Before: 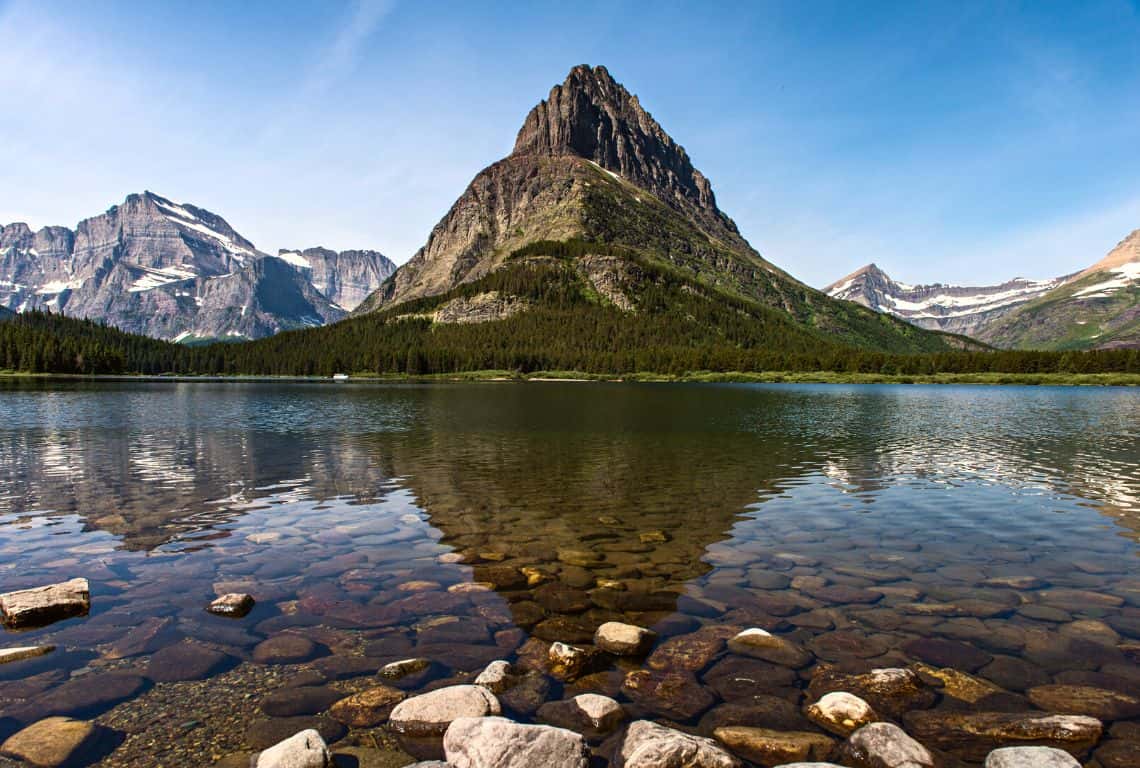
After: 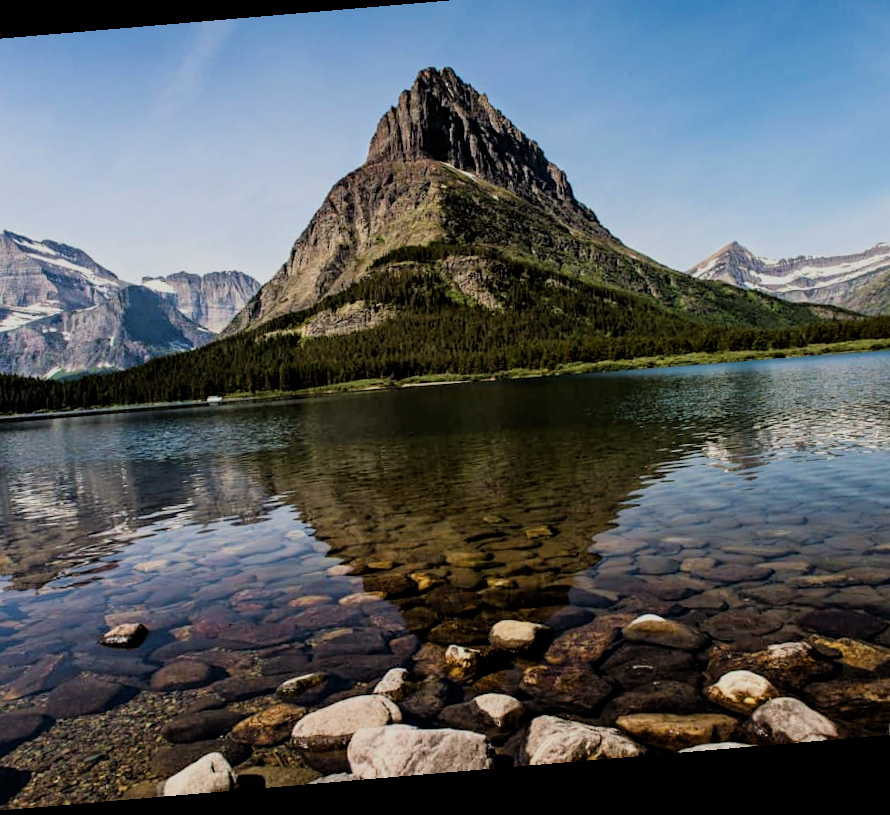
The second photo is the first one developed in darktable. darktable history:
rotate and perspective: rotation -4.86°, automatic cropping off
filmic rgb: black relative exposure -4.88 EV, hardness 2.82
crop and rotate: left 13.15%, top 5.251%, right 12.609%
